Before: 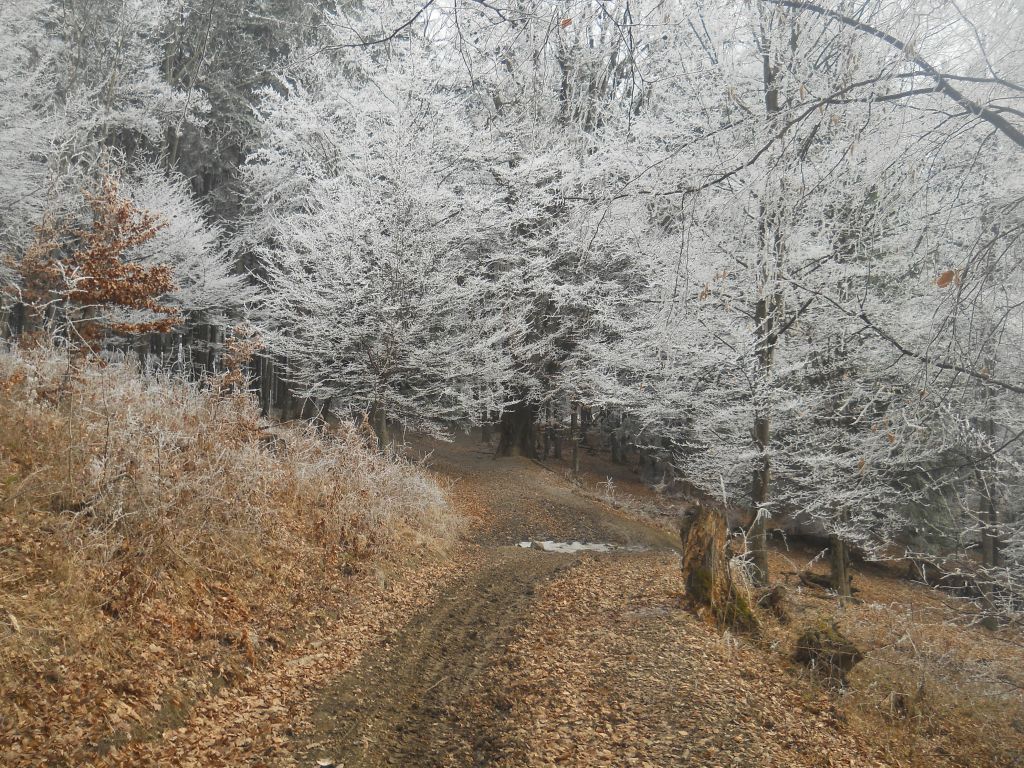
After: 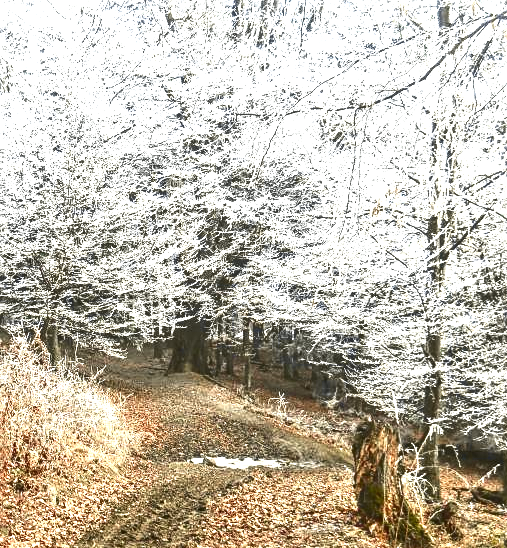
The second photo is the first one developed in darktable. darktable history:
tone equalizer: -7 EV 0.15 EV, -6 EV 0.6 EV, -5 EV 1.15 EV, -4 EV 1.33 EV, -3 EV 1.15 EV, -2 EV 0.6 EV, -1 EV 0.15 EV, mask exposure compensation -0.5 EV
tone curve: curves: ch0 [(0, 0.039) (0.104, 0.103) (0.273, 0.267) (0.448, 0.487) (0.704, 0.761) (0.886, 0.922) (0.994, 0.971)]; ch1 [(0, 0) (0.335, 0.298) (0.446, 0.413) (0.485, 0.487) (0.515, 0.503) (0.566, 0.563) (0.641, 0.655) (1, 1)]; ch2 [(0, 0) (0.314, 0.301) (0.421, 0.411) (0.502, 0.494) (0.528, 0.54) (0.557, 0.559) (0.612, 0.605) (0.722, 0.686) (1, 1)], color space Lab, independent channels, preserve colors none
sharpen: radius 2.529, amount 0.323
crop: left 32.075%, top 10.976%, right 18.355%, bottom 17.596%
exposure: black level correction 0, exposure 1.741 EV, compensate exposure bias true, compensate highlight preservation false
contrast brightness saturation: contrast 0.09, brightness -0.59, saturation 0.17
local contrast: on, module defaults
